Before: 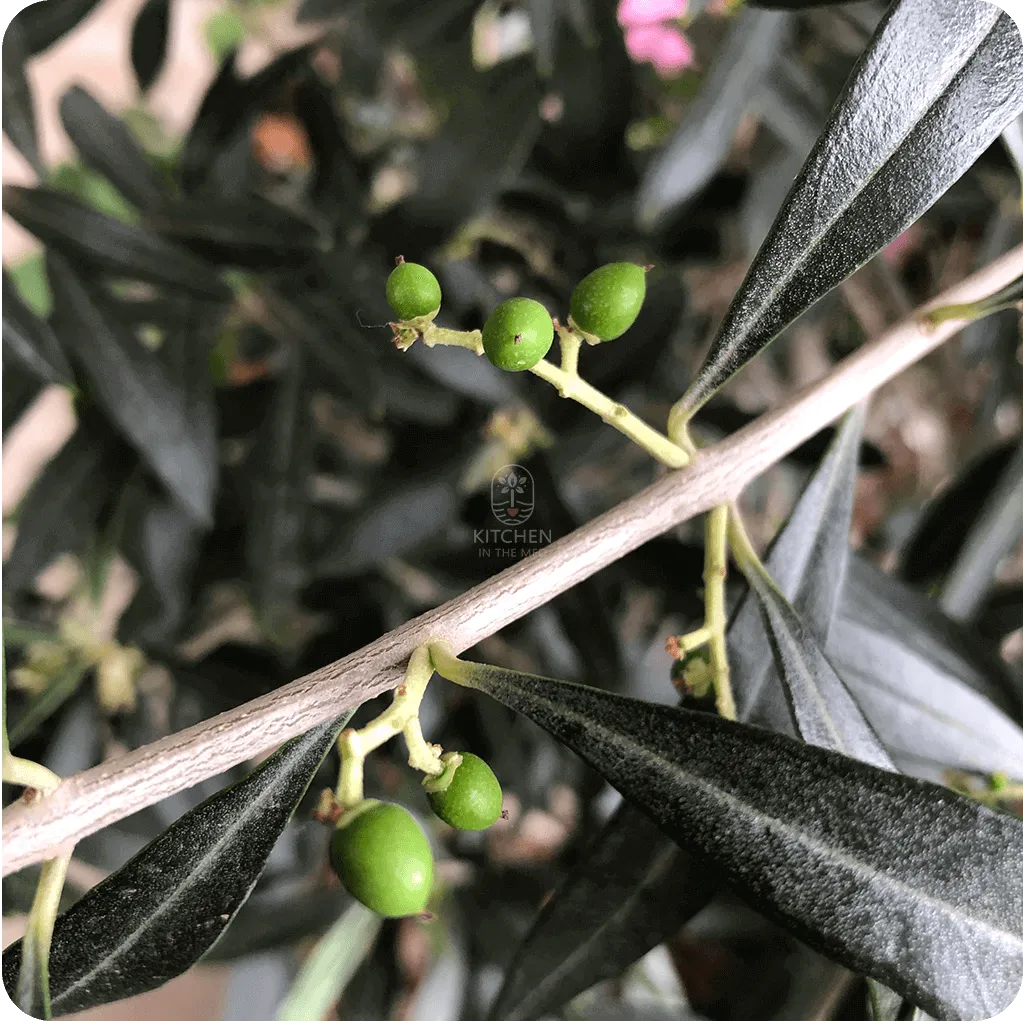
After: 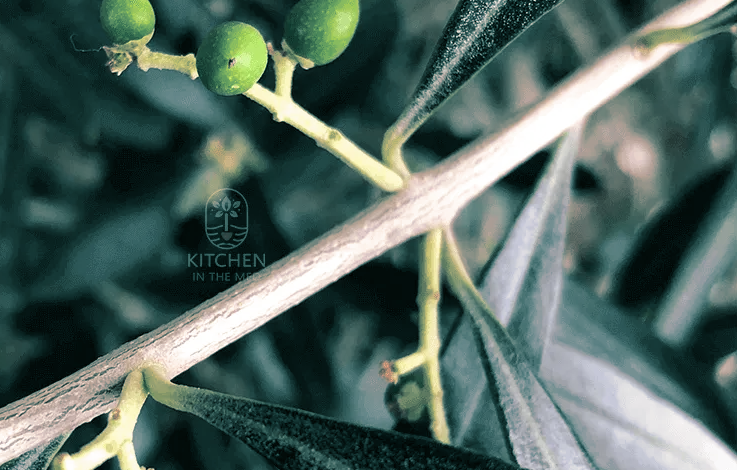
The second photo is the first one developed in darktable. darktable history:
crop and rotate: left 27.938%, top 27.046%, bottom 27.046%
split-toning: shadows › hue 186.43°, highlights › hue 49.29°, compress 30.29%
